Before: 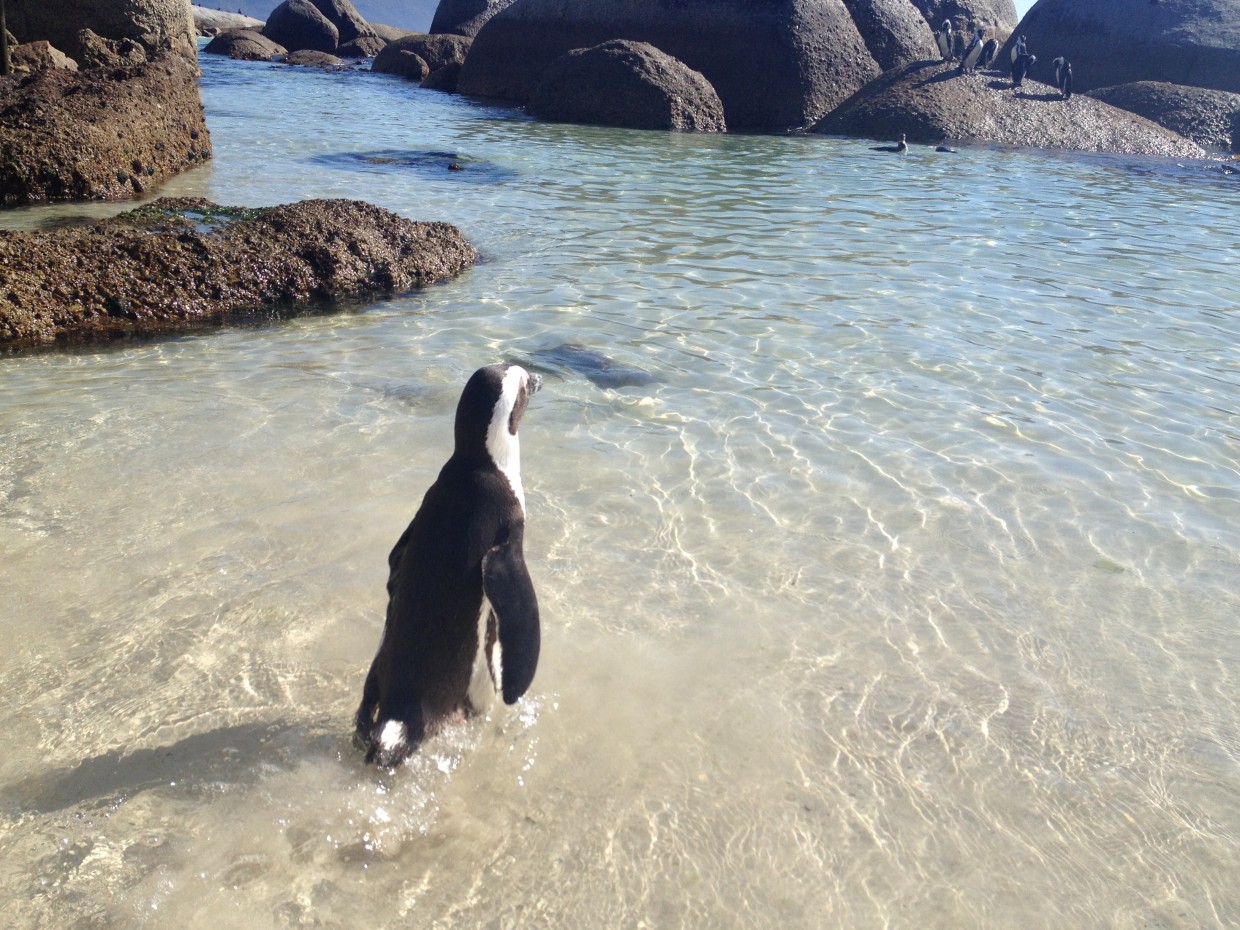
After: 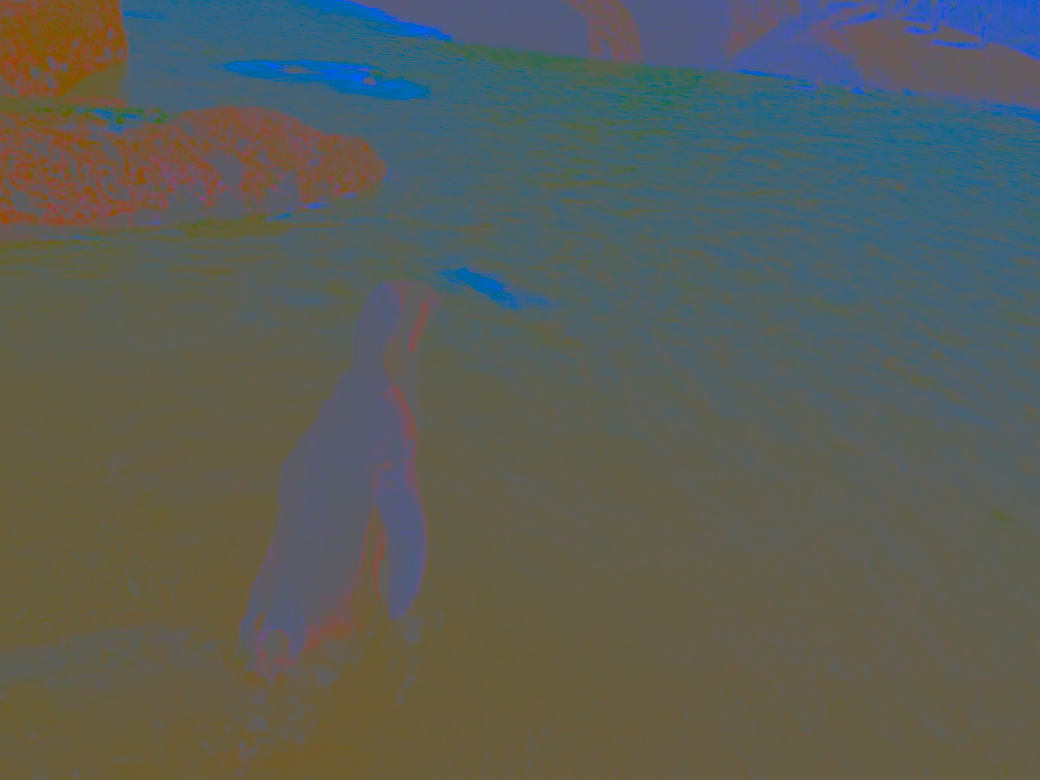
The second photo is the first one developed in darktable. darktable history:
base curve: curves: ch0 [(0, 0) (0.036, 0.025) (0.121, 0.166) (0.206, 0.329) (0.605, 0.79) (1, 1)], preserve colors none
contrast brightness saturation: contrast -0.99, brightness -0.17, saturation 0.75
crop and rotate: angle -3.27°, left 5.211%, top 5.211%, right 4.607%, bottom 4.607%
